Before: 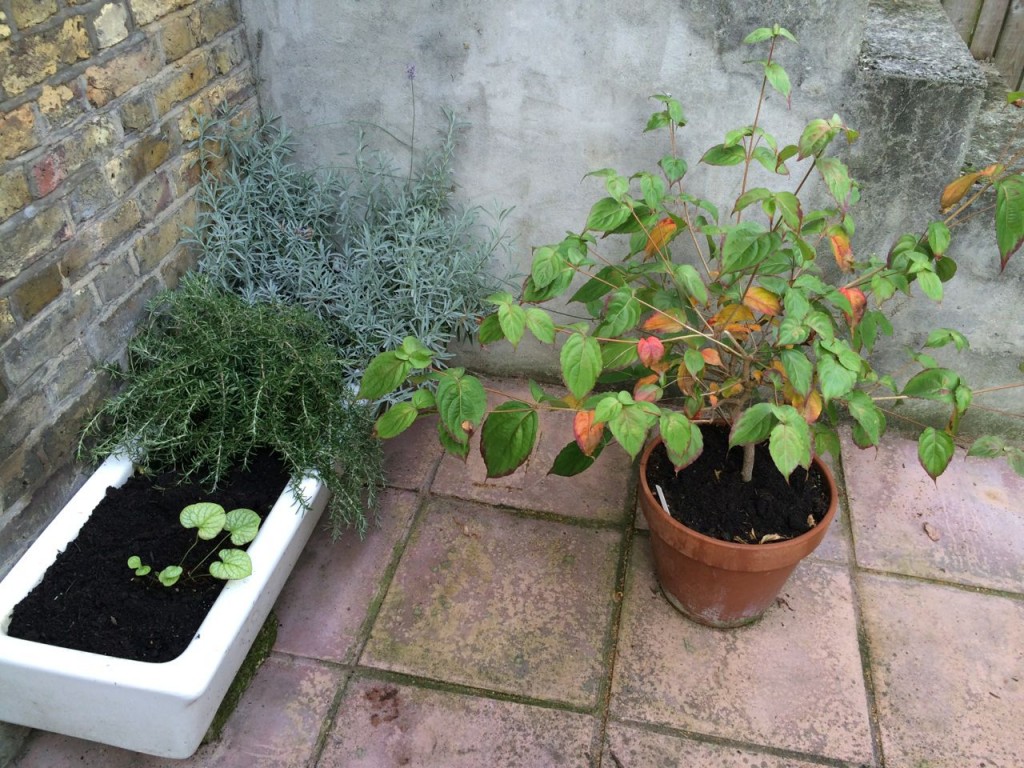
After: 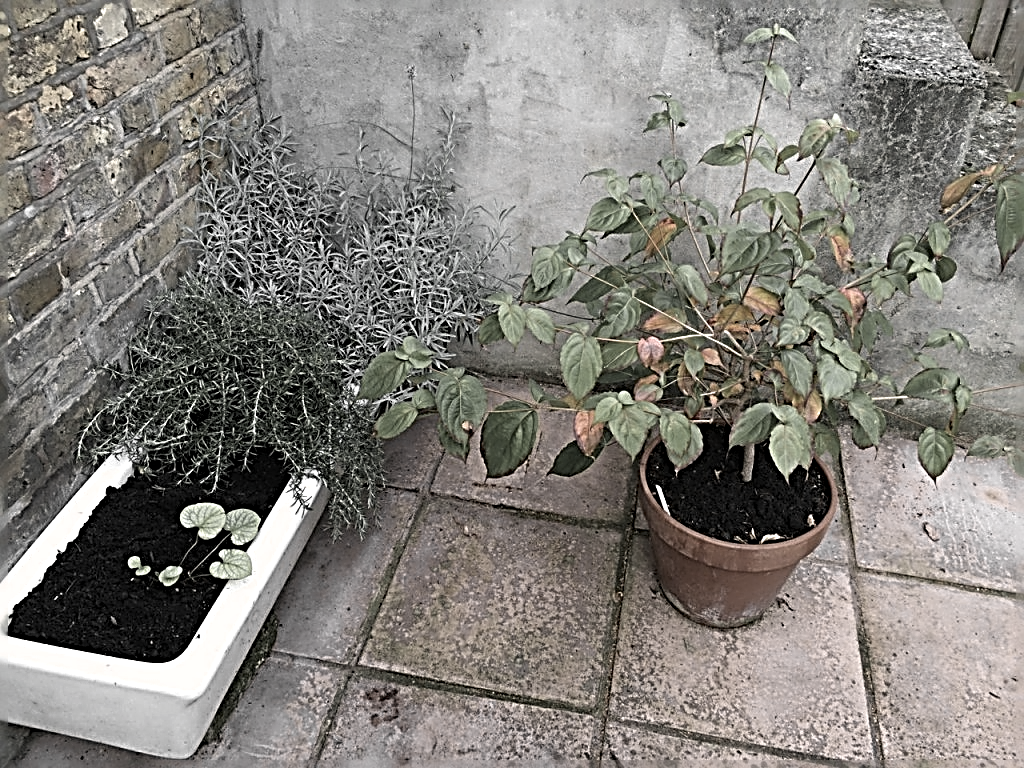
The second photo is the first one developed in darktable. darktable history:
color correction: highlights a* 3.84, highlights b* 5.07
color zones: curves: ch0 [(0, 0.613) (0.01, 0.613) (0.245, 0.448) (0.498, 0.529) (0.642, 0.665) (0.879, 0.777) (0.99, 0.613)]; ch1 [(0, 0.035) (0.121, 0.189) (0.259, 0.197) (0.415, 0.061) (0.589, 0.022) (0.732, 0.022) (0.857, 0.026) (0.991, 0.053)]
sharpen: radius 3.158, amount 1.731
